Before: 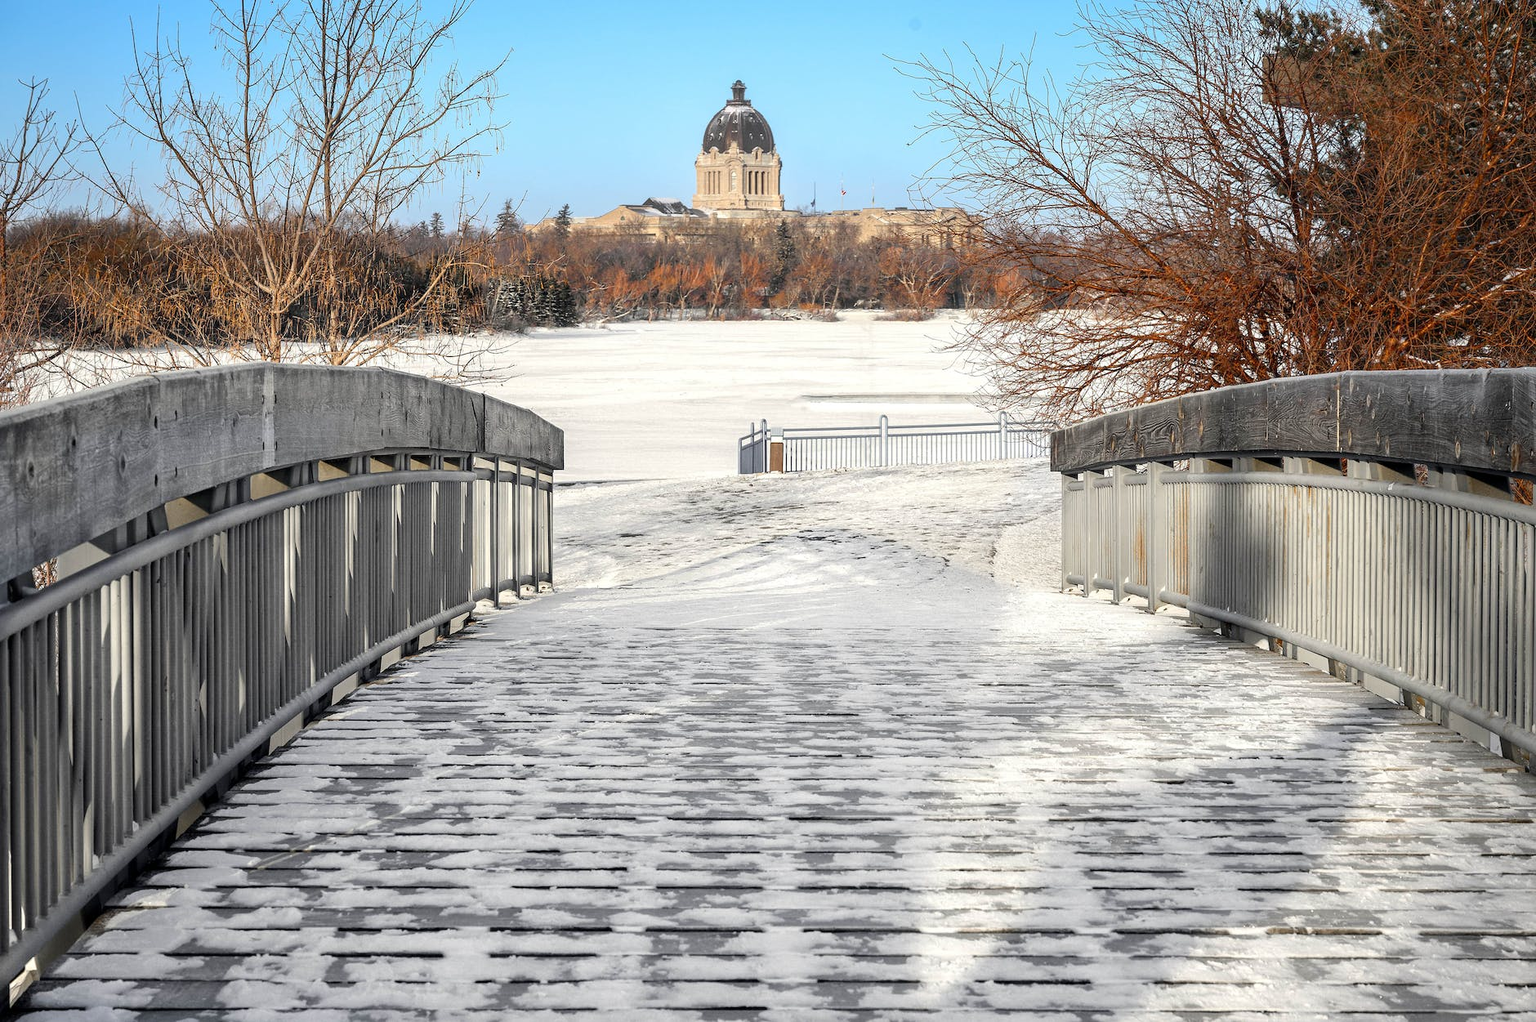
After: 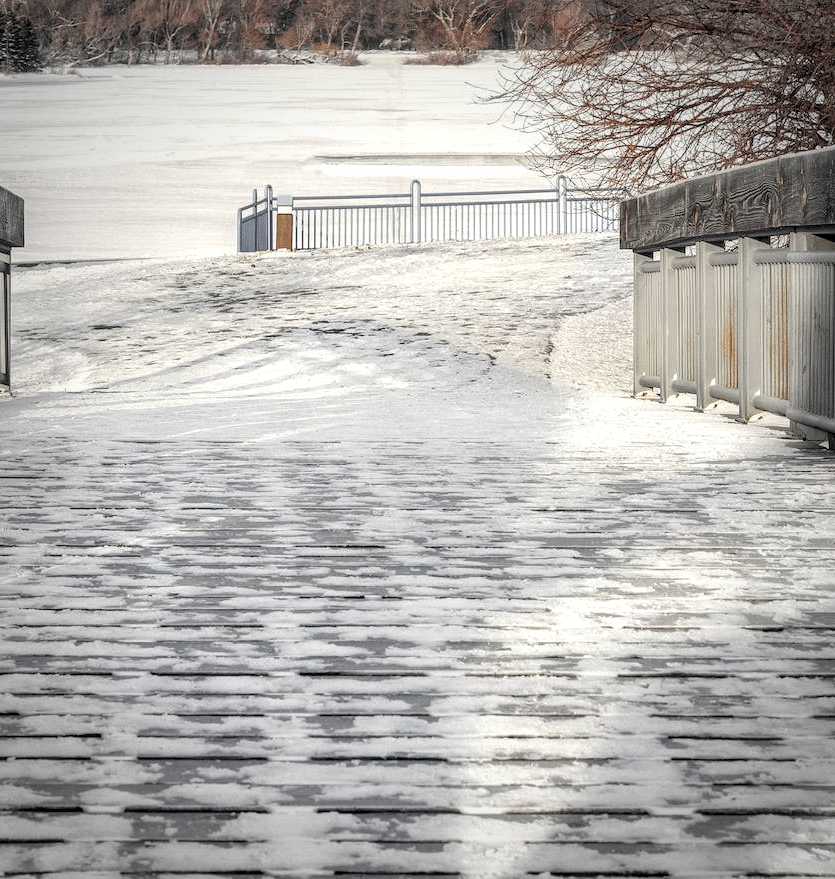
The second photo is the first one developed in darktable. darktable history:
crop: left 35.432%, top 26.233%, right 20.145%, bottom 3.432%
levels: levels [0.018, 0.493, 1]
vignetting: fall-off start 67.15%, brightness -0.442, saturation -0.691, width/height ratio 1.011, unbound false
local contrast: on, module defaults
